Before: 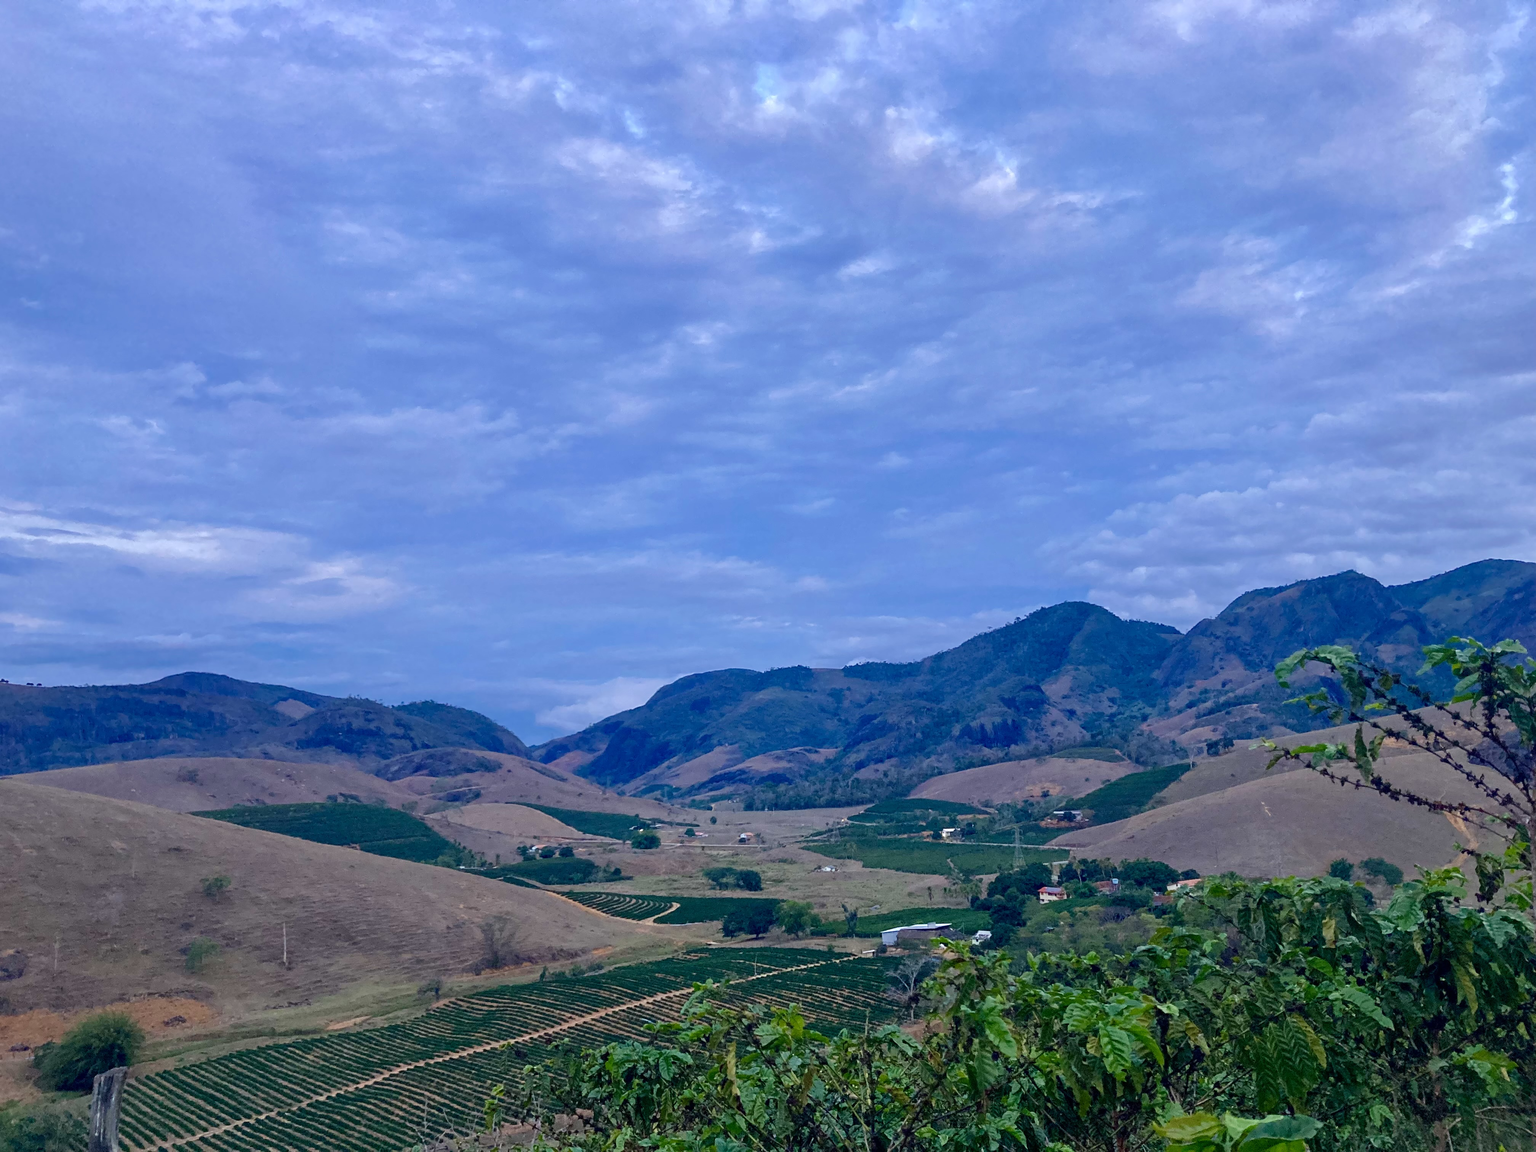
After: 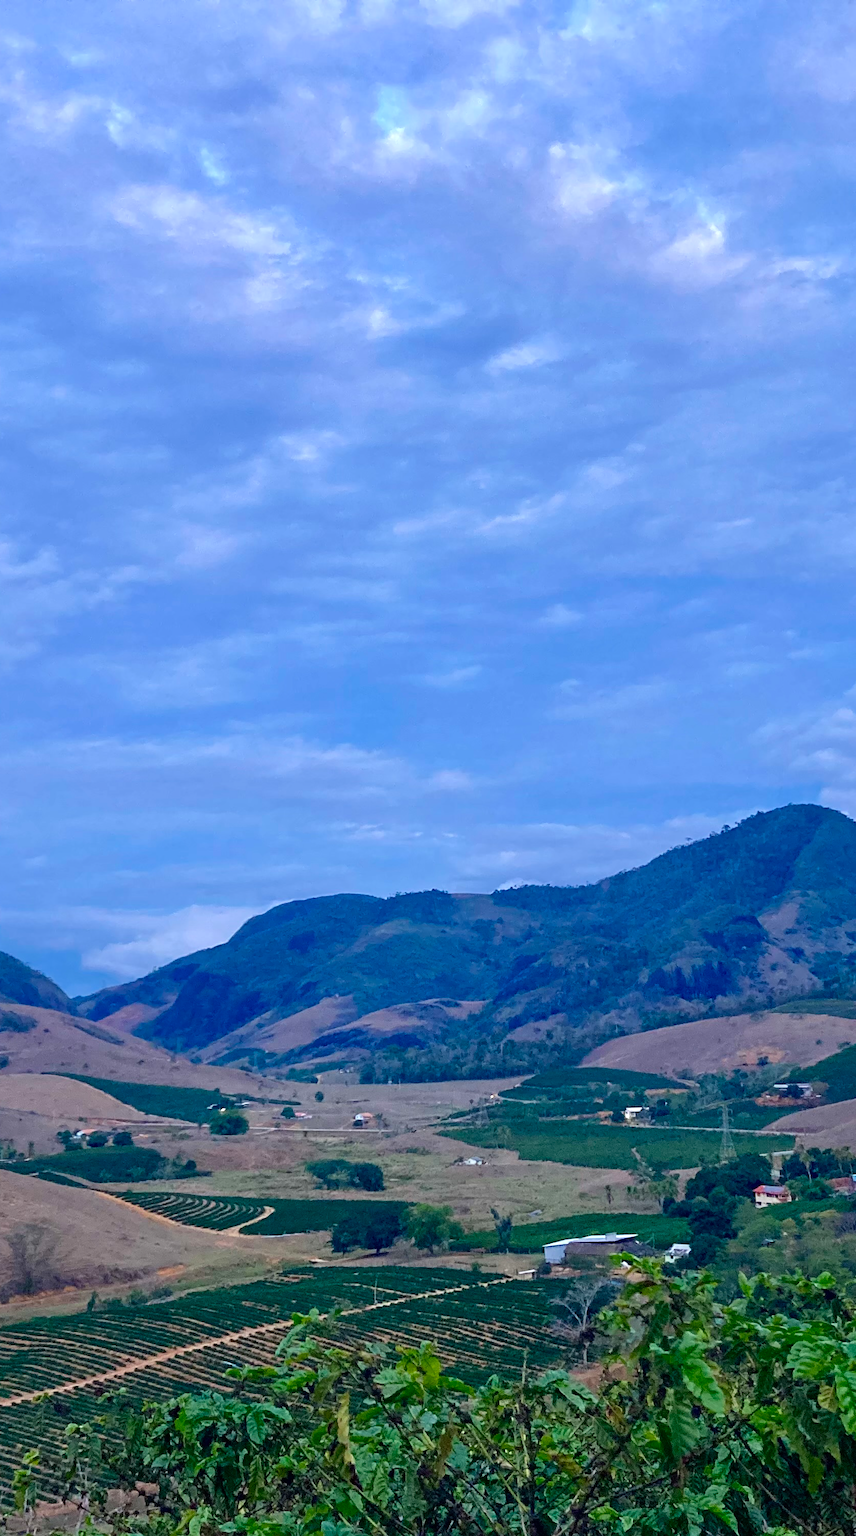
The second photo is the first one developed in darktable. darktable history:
levels: levels [0, 0.476, 0.951]
crop: left 30.906%, right 27.347%
